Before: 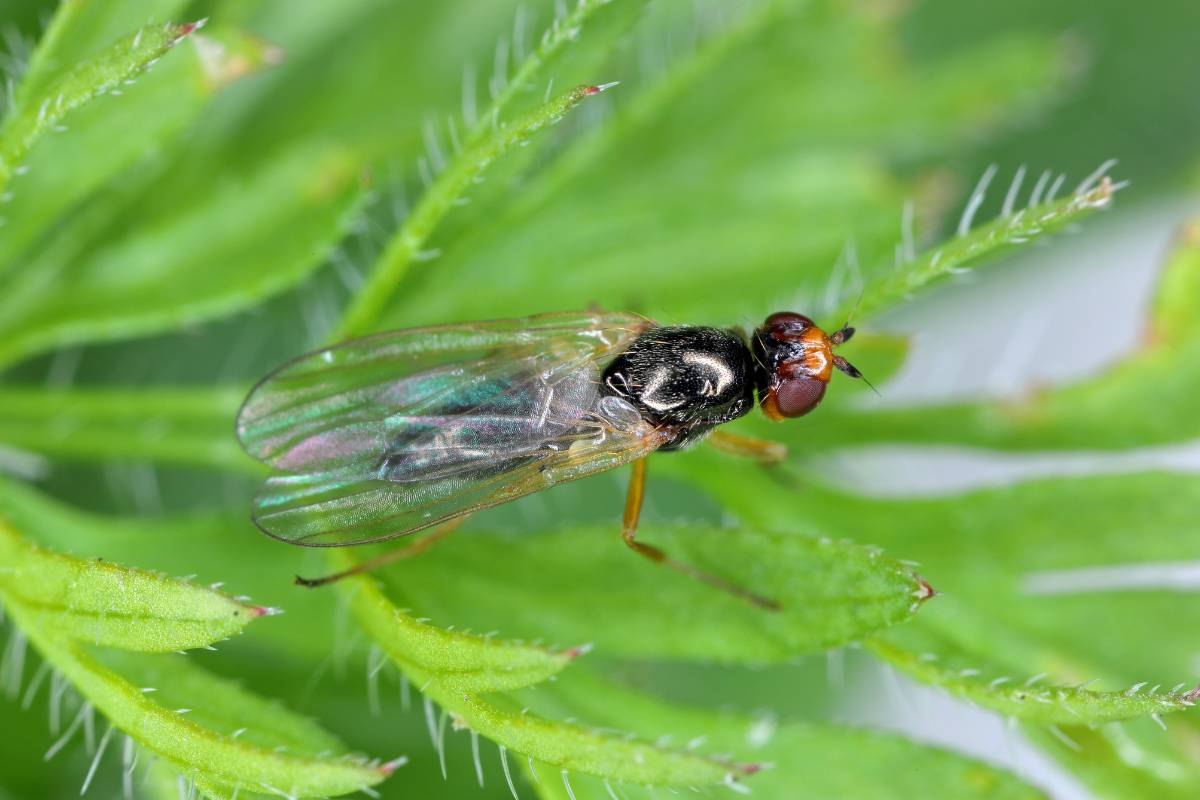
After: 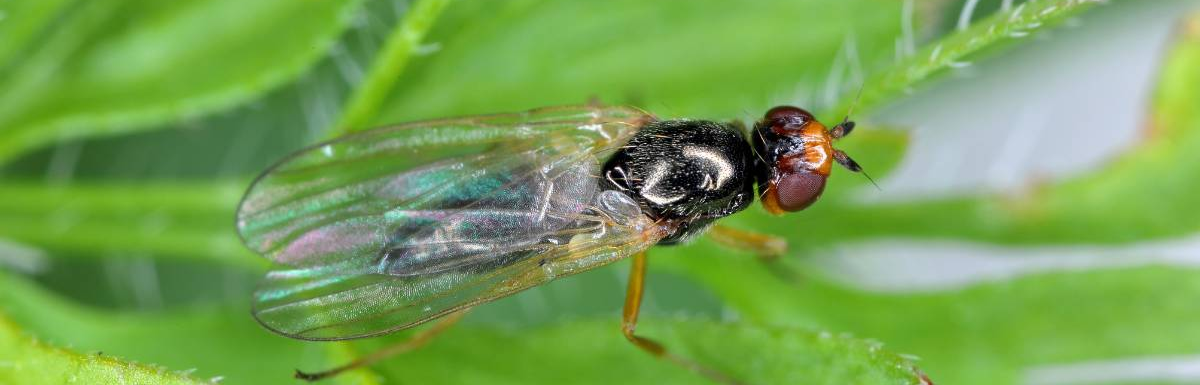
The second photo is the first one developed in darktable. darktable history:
crop and rotate: top 25.863%, bottom 25.997%
